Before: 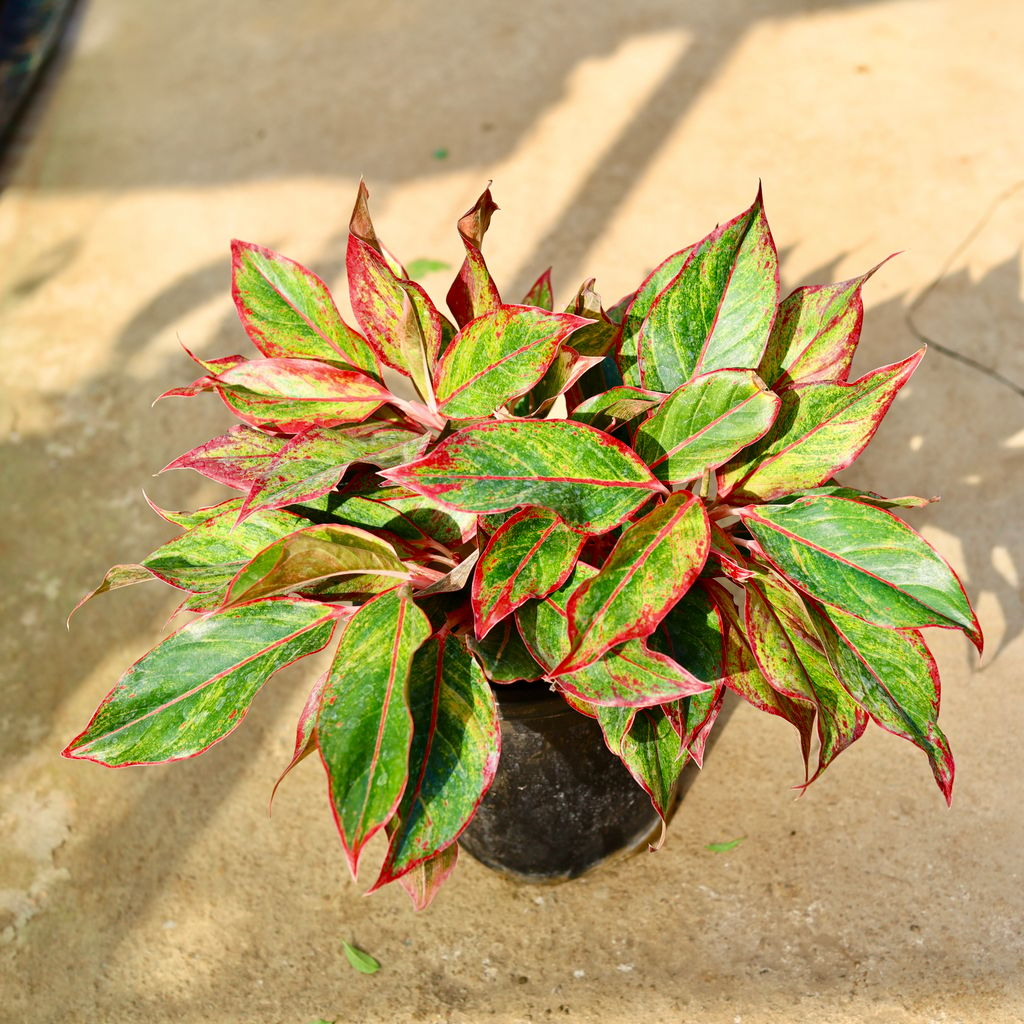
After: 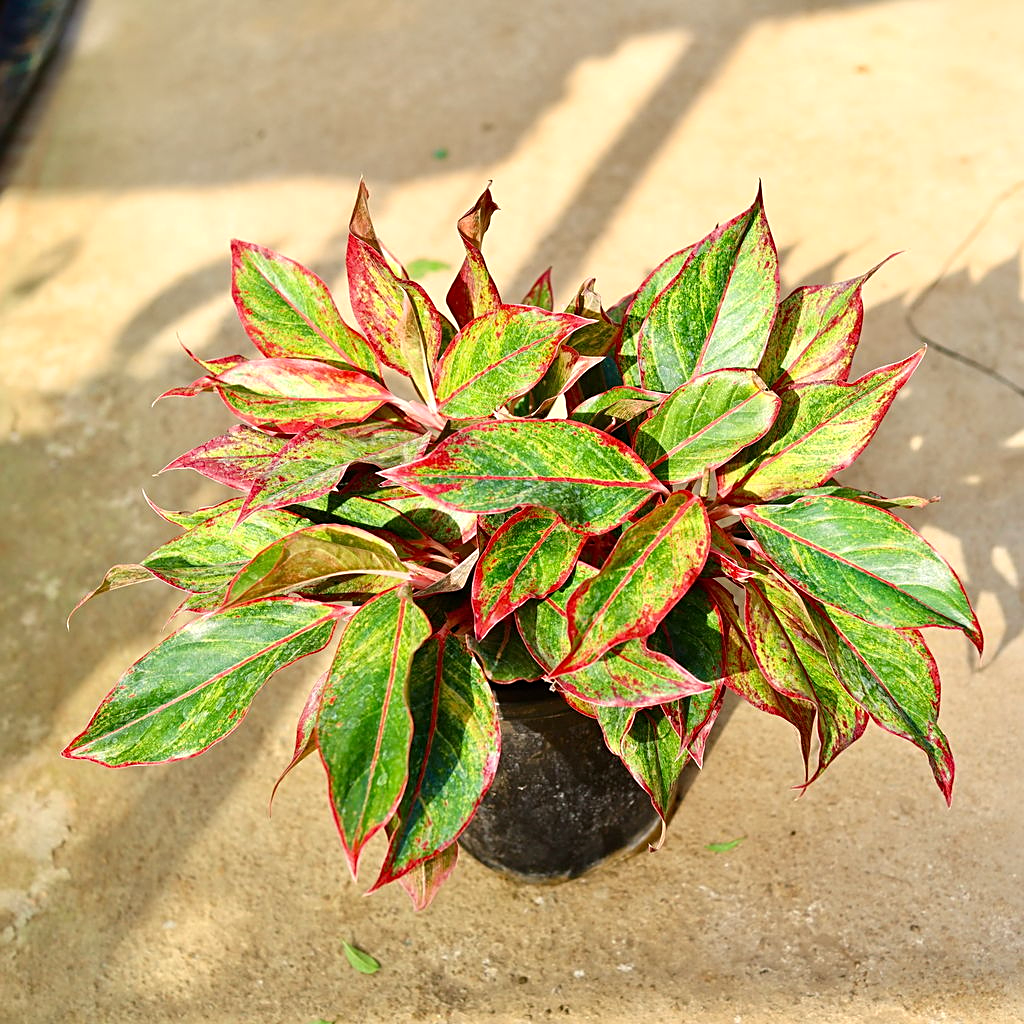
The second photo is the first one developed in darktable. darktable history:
exposure: exposure 0.17 EV, compensate exposure bias true, compensate highlight preservation false
sharpen: on, module defaults
